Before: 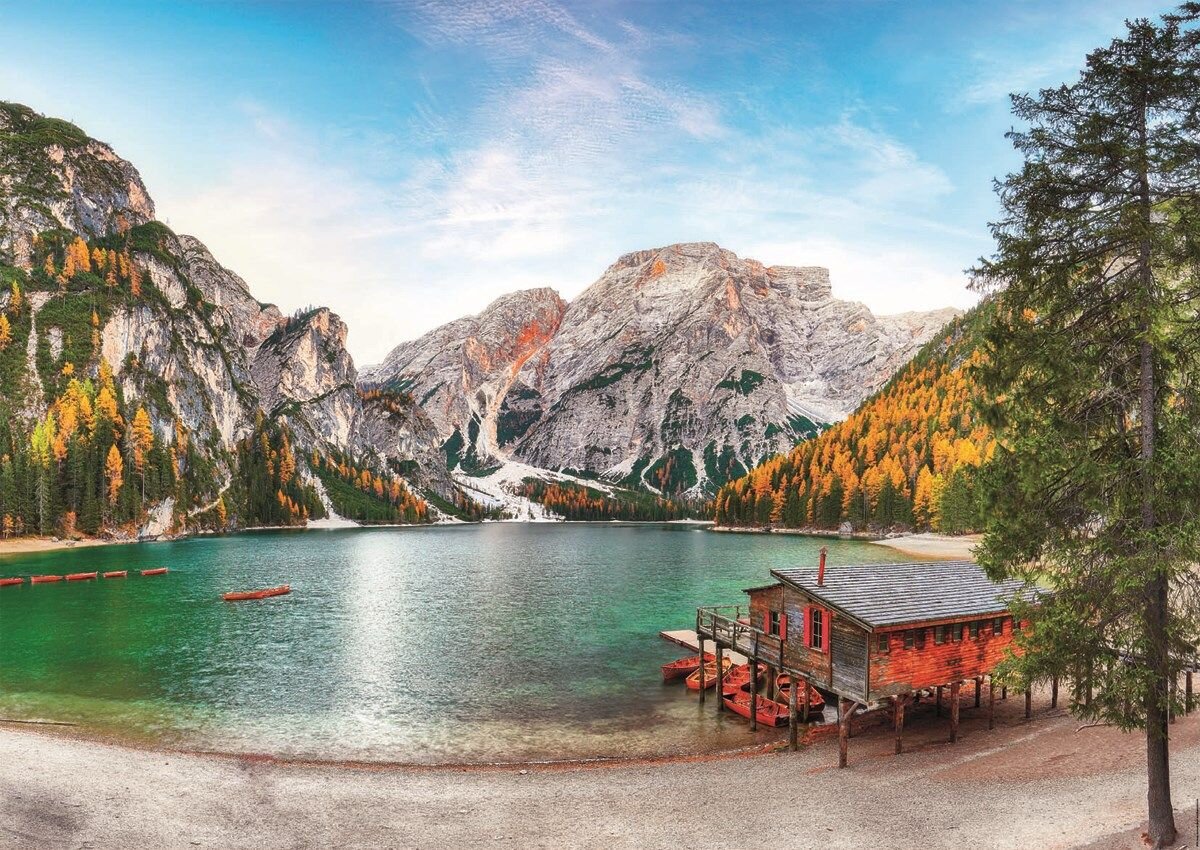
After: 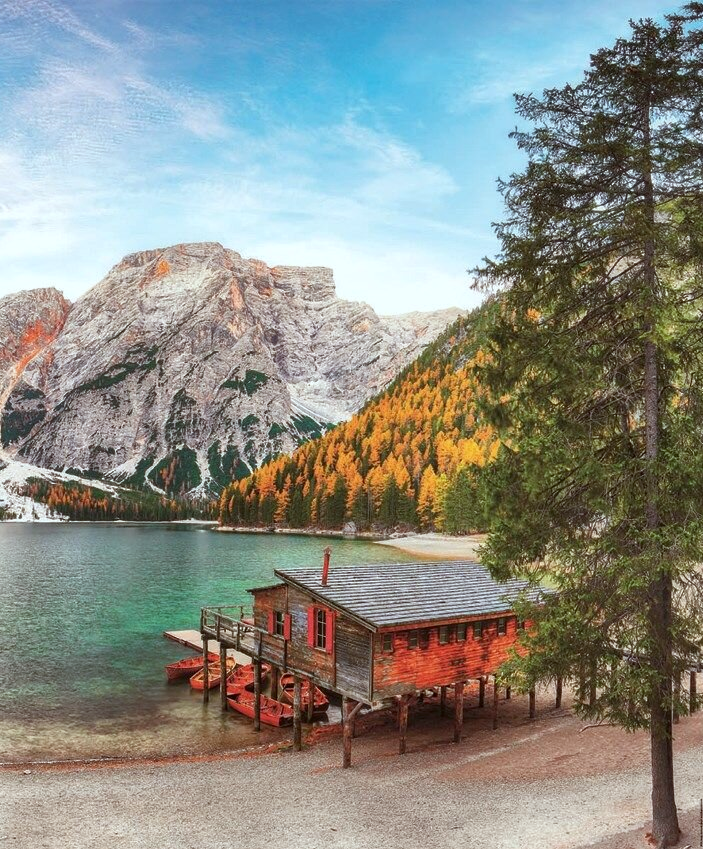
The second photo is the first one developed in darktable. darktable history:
crop: left 41.402%
color correction: highlights a* -4.98, highlights b* -3.76, shadows a* 3.83, shadows b* 4.08
